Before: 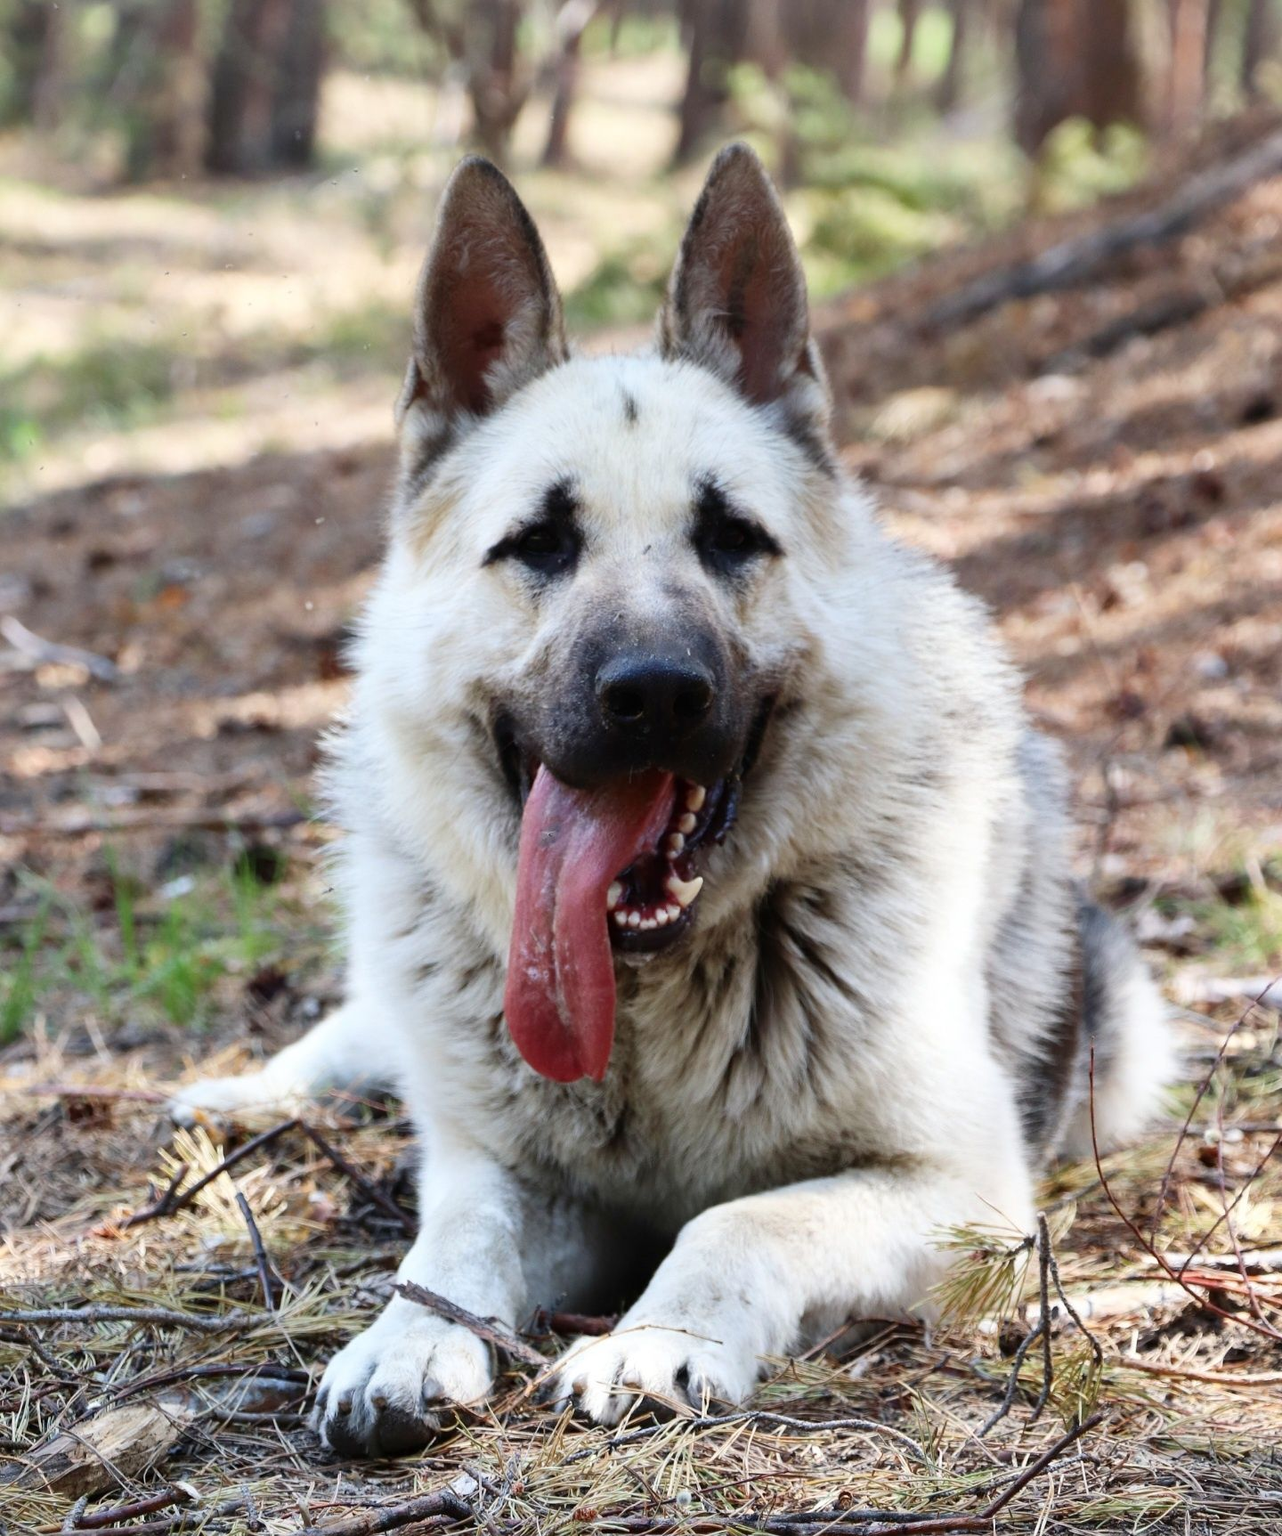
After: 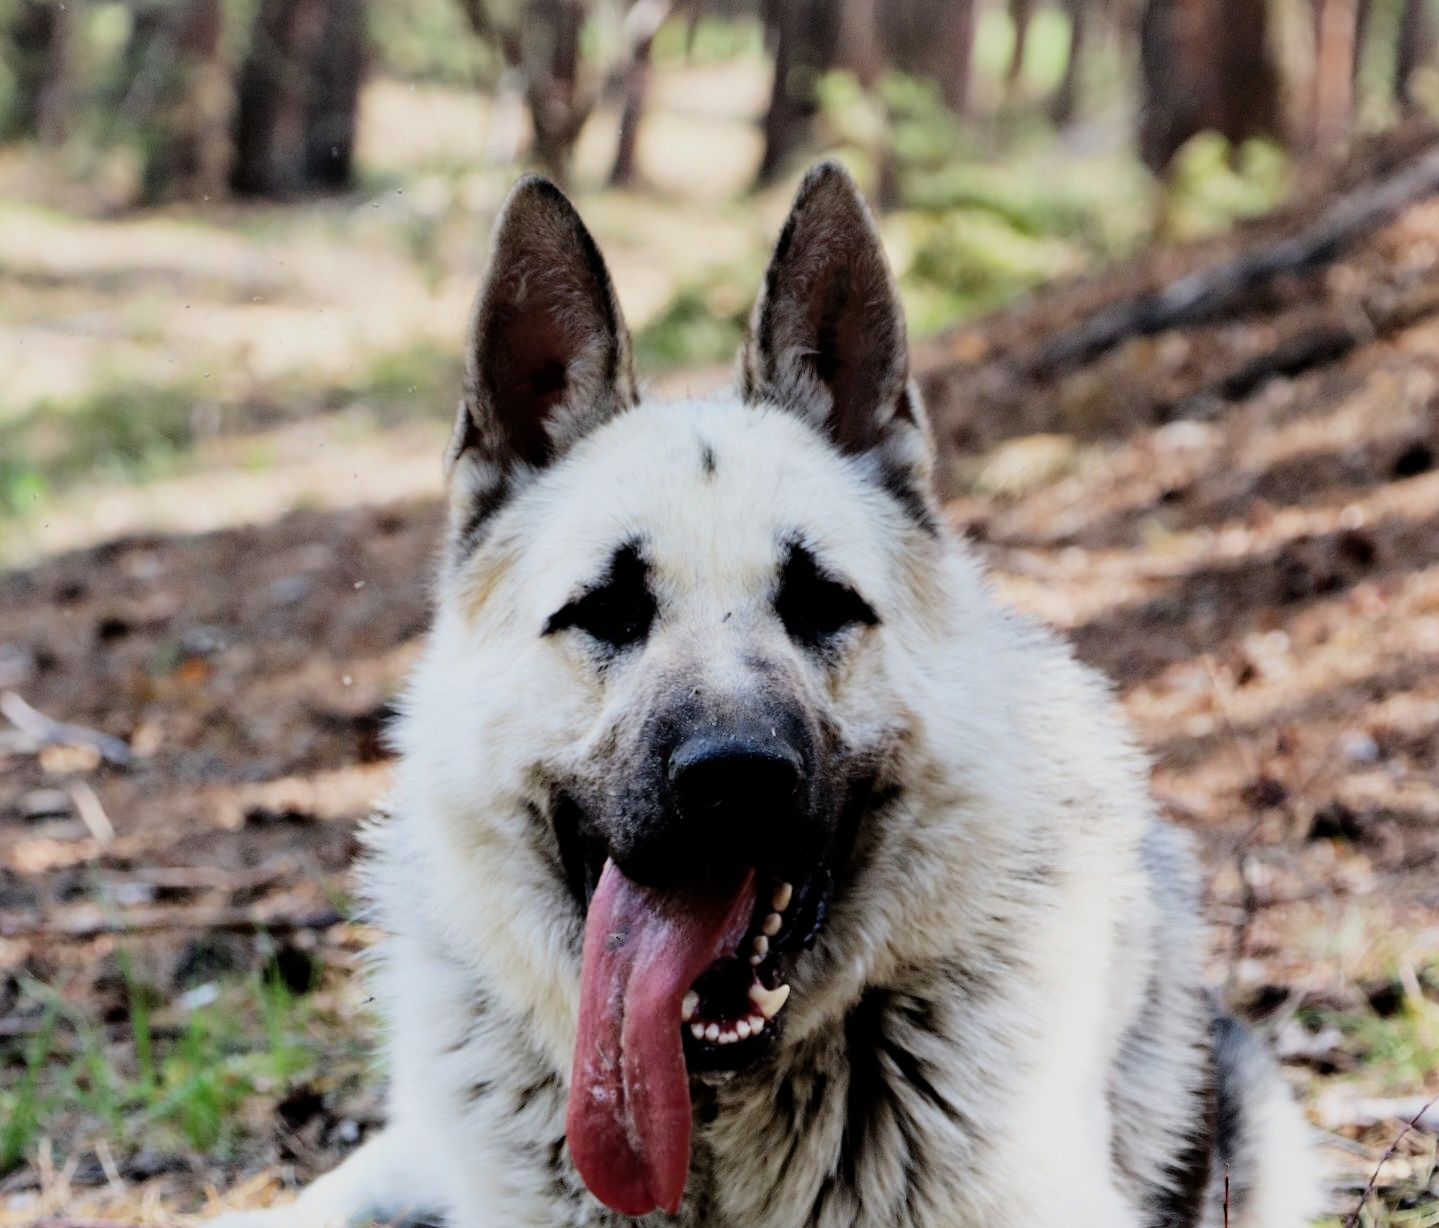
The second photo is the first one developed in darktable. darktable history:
crop: right 0.001%, bottom 28.801%
haze removal: adaptive false
filmic rgb: black relative exposure -5.15 EV, white relative exposure 3.97 EV, threshold 3.01 EV, hardness 2.89, contrast 1.299, highlights saturation mix -28.67%, enable highlight reconstruction true
